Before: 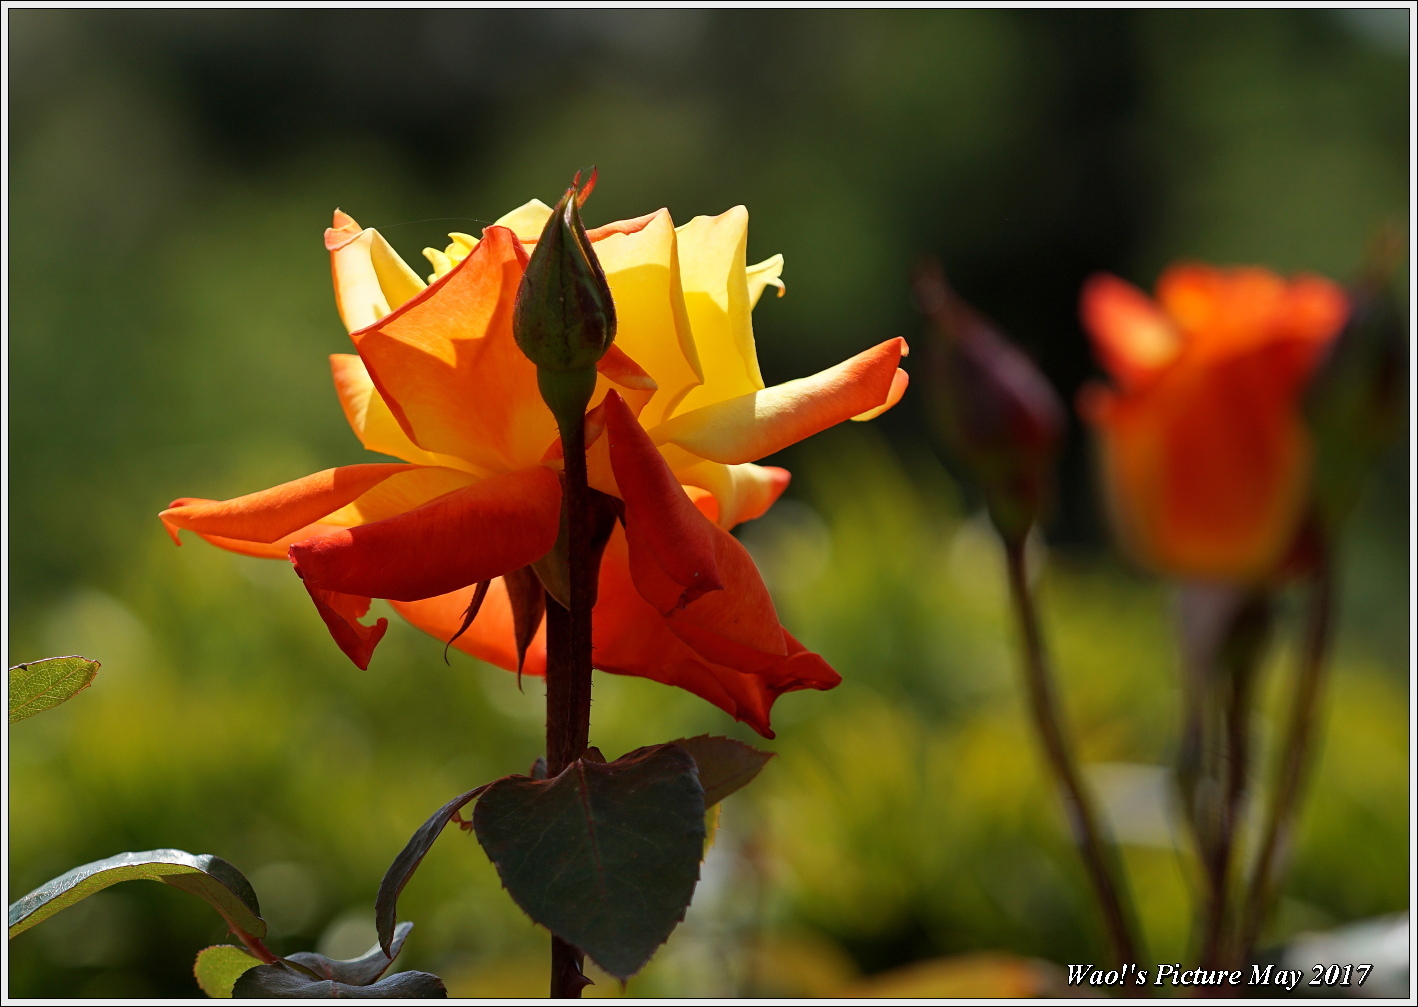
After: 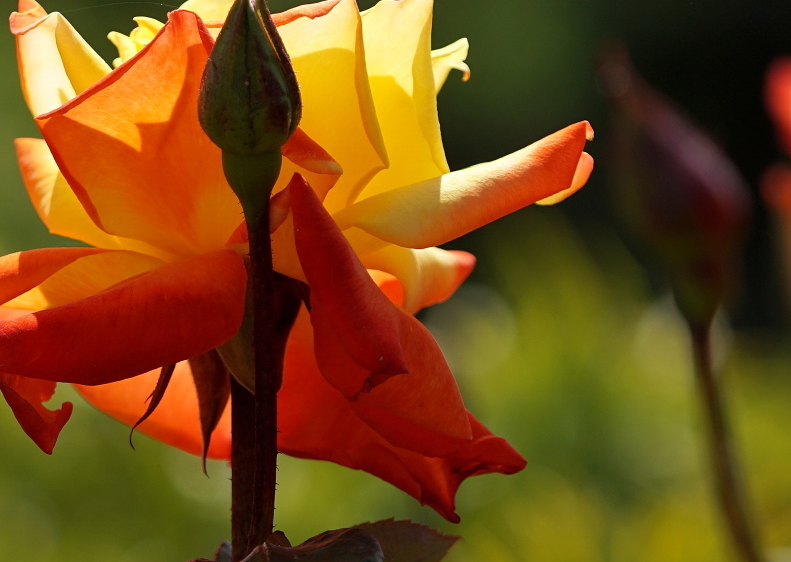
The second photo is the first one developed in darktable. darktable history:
crop and rotate: left 22.245%, top 21.485%, right 21.965%, bottom 22.692%
